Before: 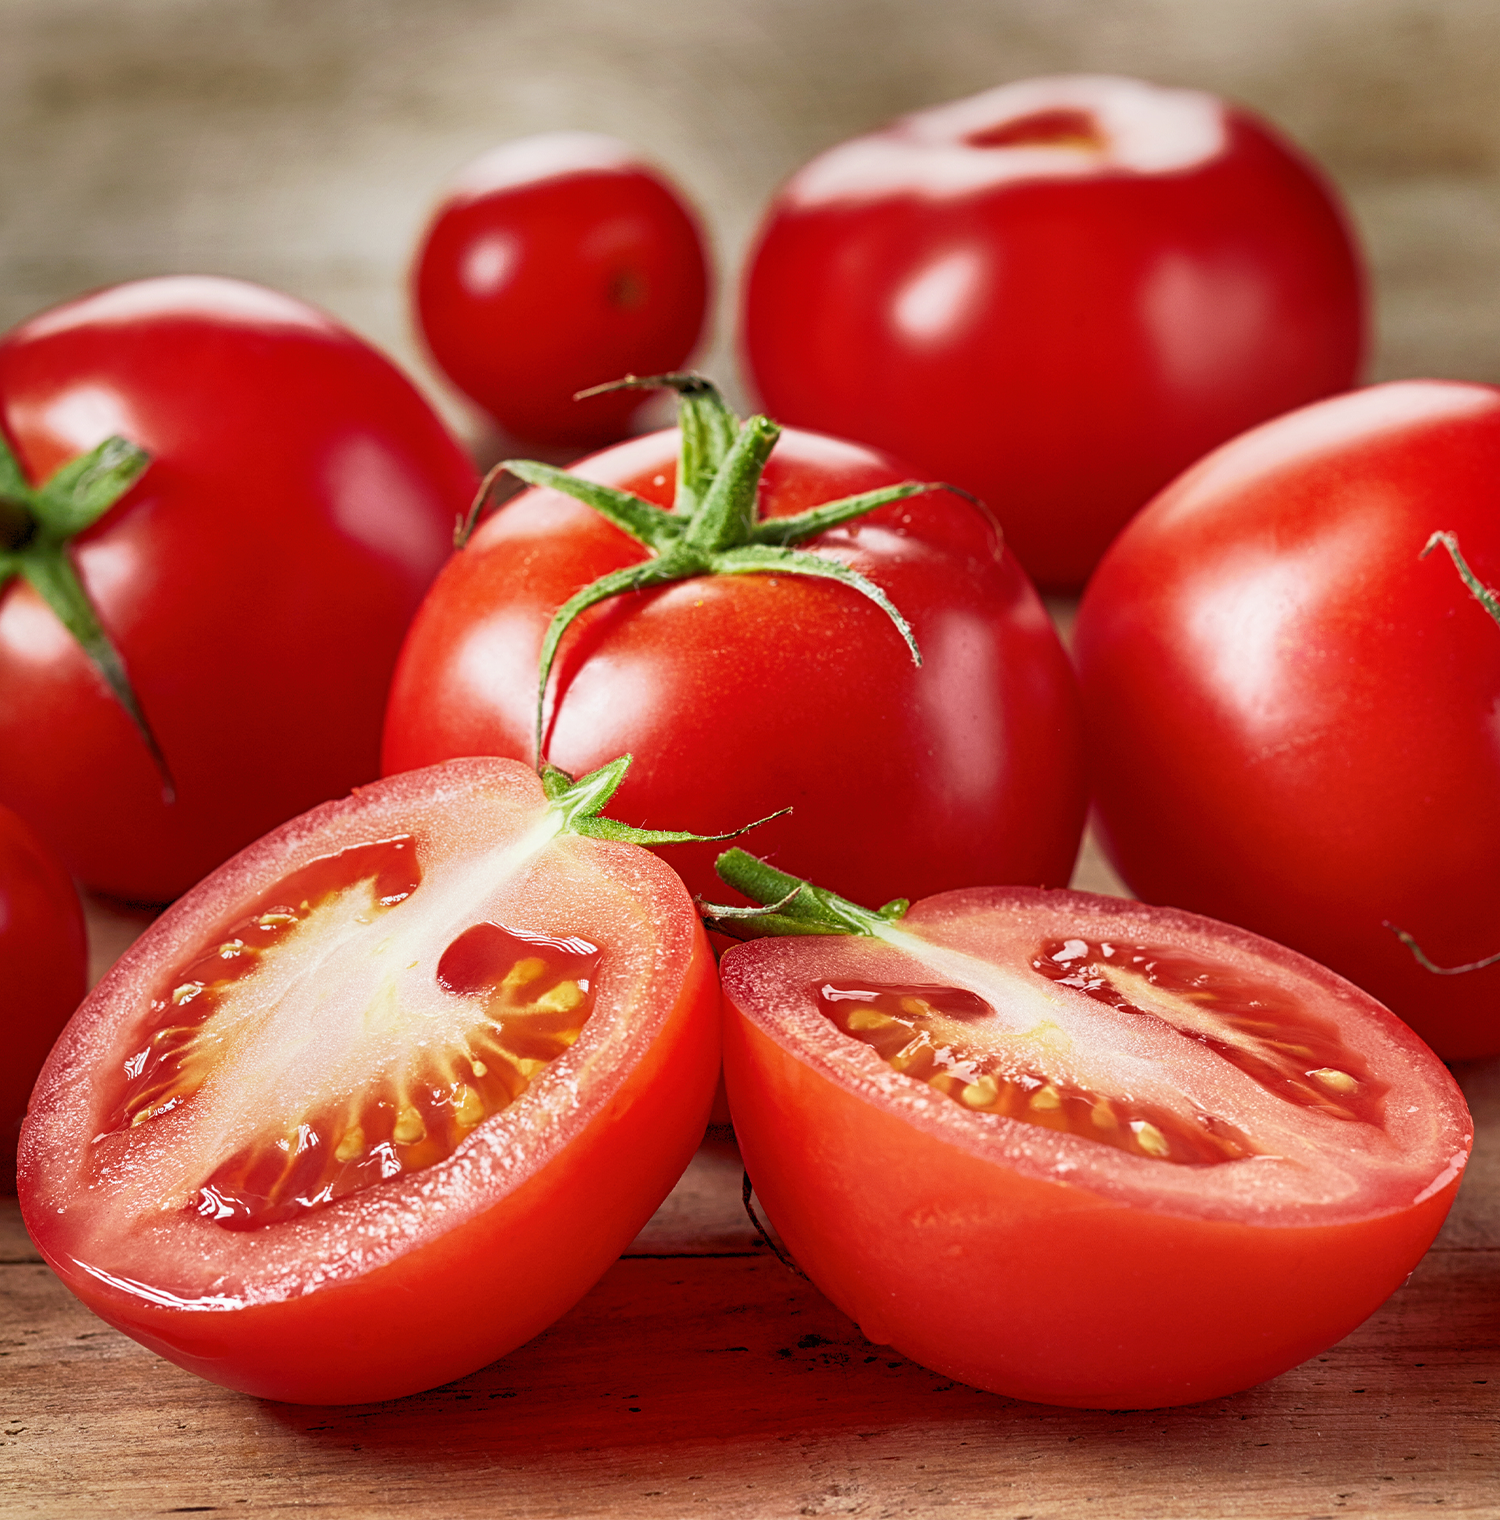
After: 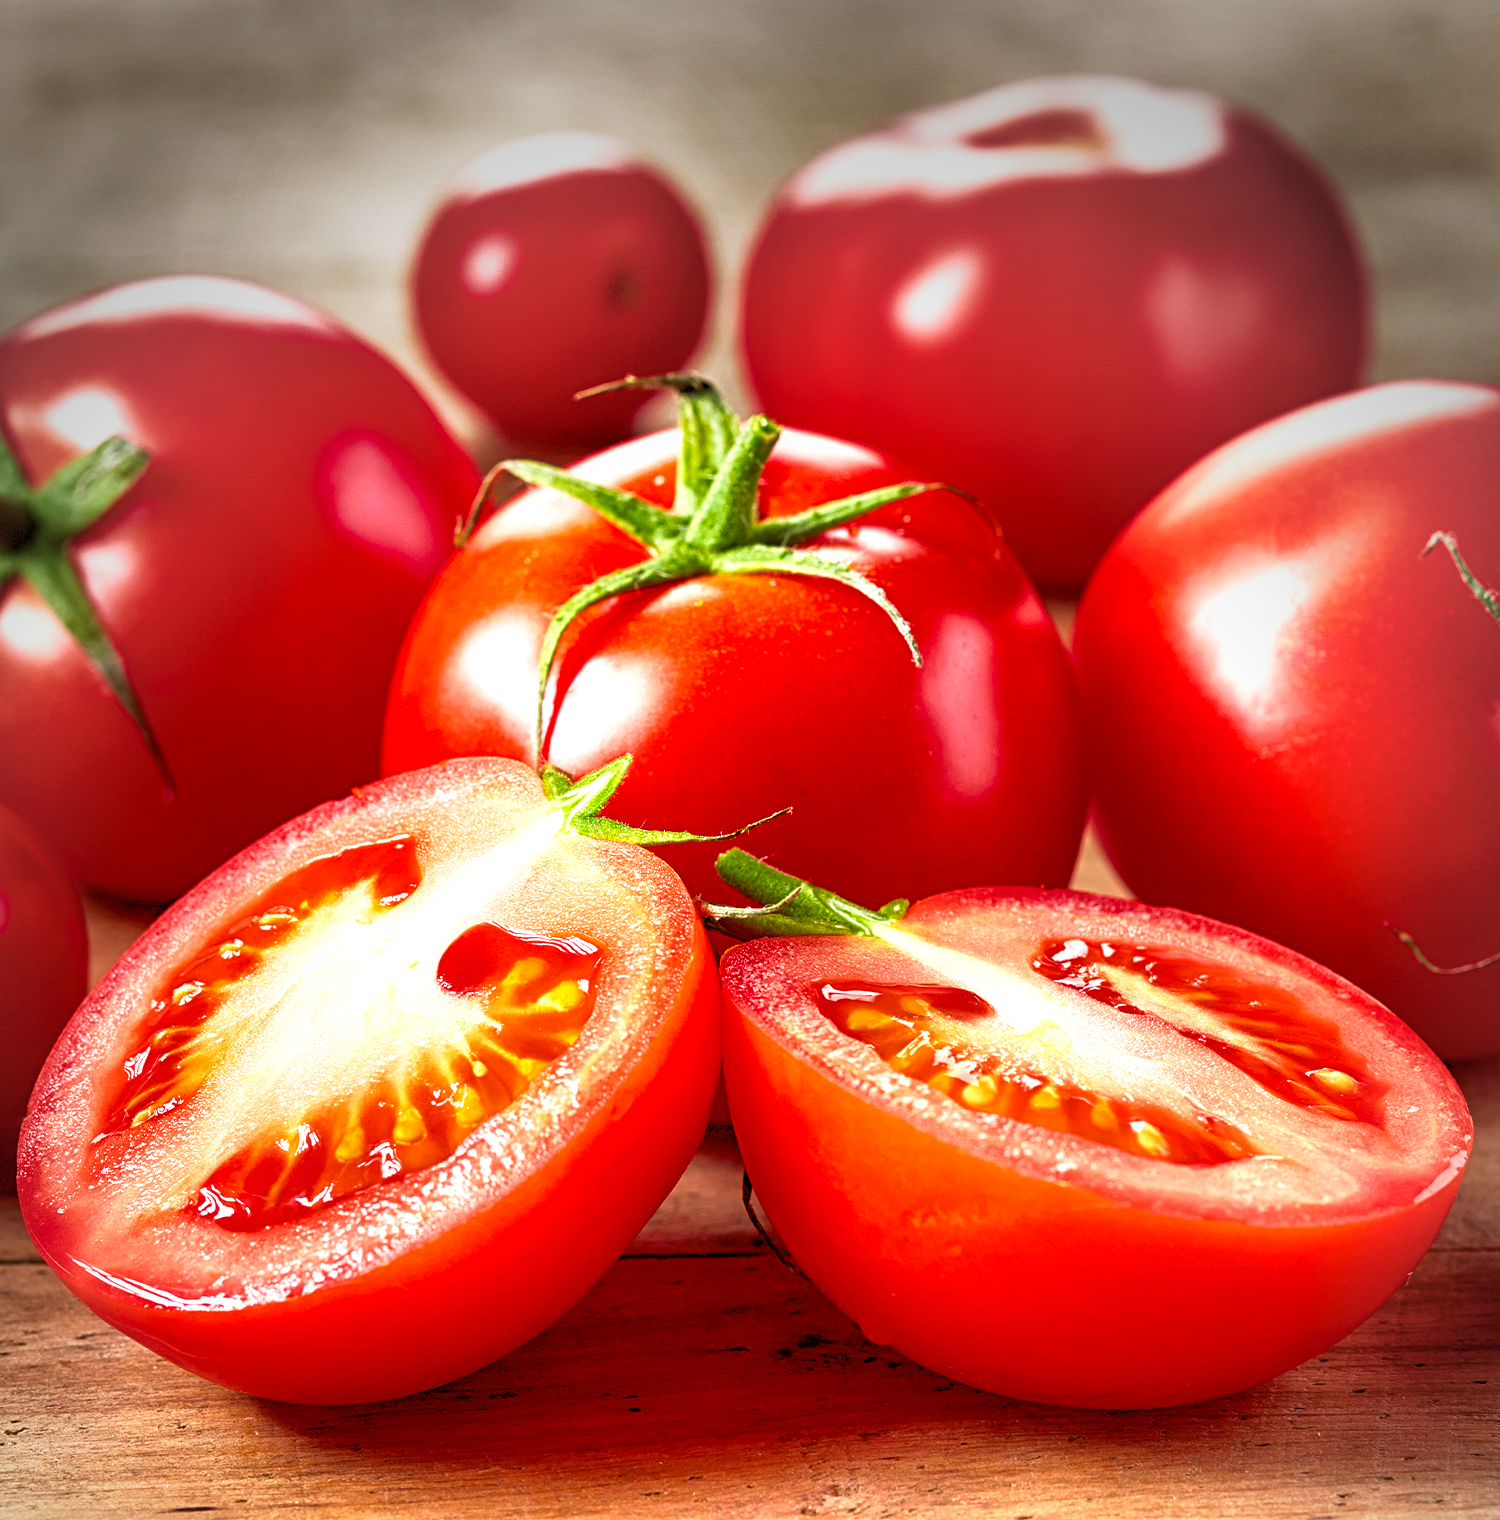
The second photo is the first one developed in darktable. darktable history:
velvia: on, module defaults
exposure: black level correction 0, exposure 0.683 EV, compensate highlight preservation false
color balance rgb: perceptual saturation grading › global saturation 30.68%
vignetting: fall-off radius 61.09%, center (-0.027, 0.403), unbound false
